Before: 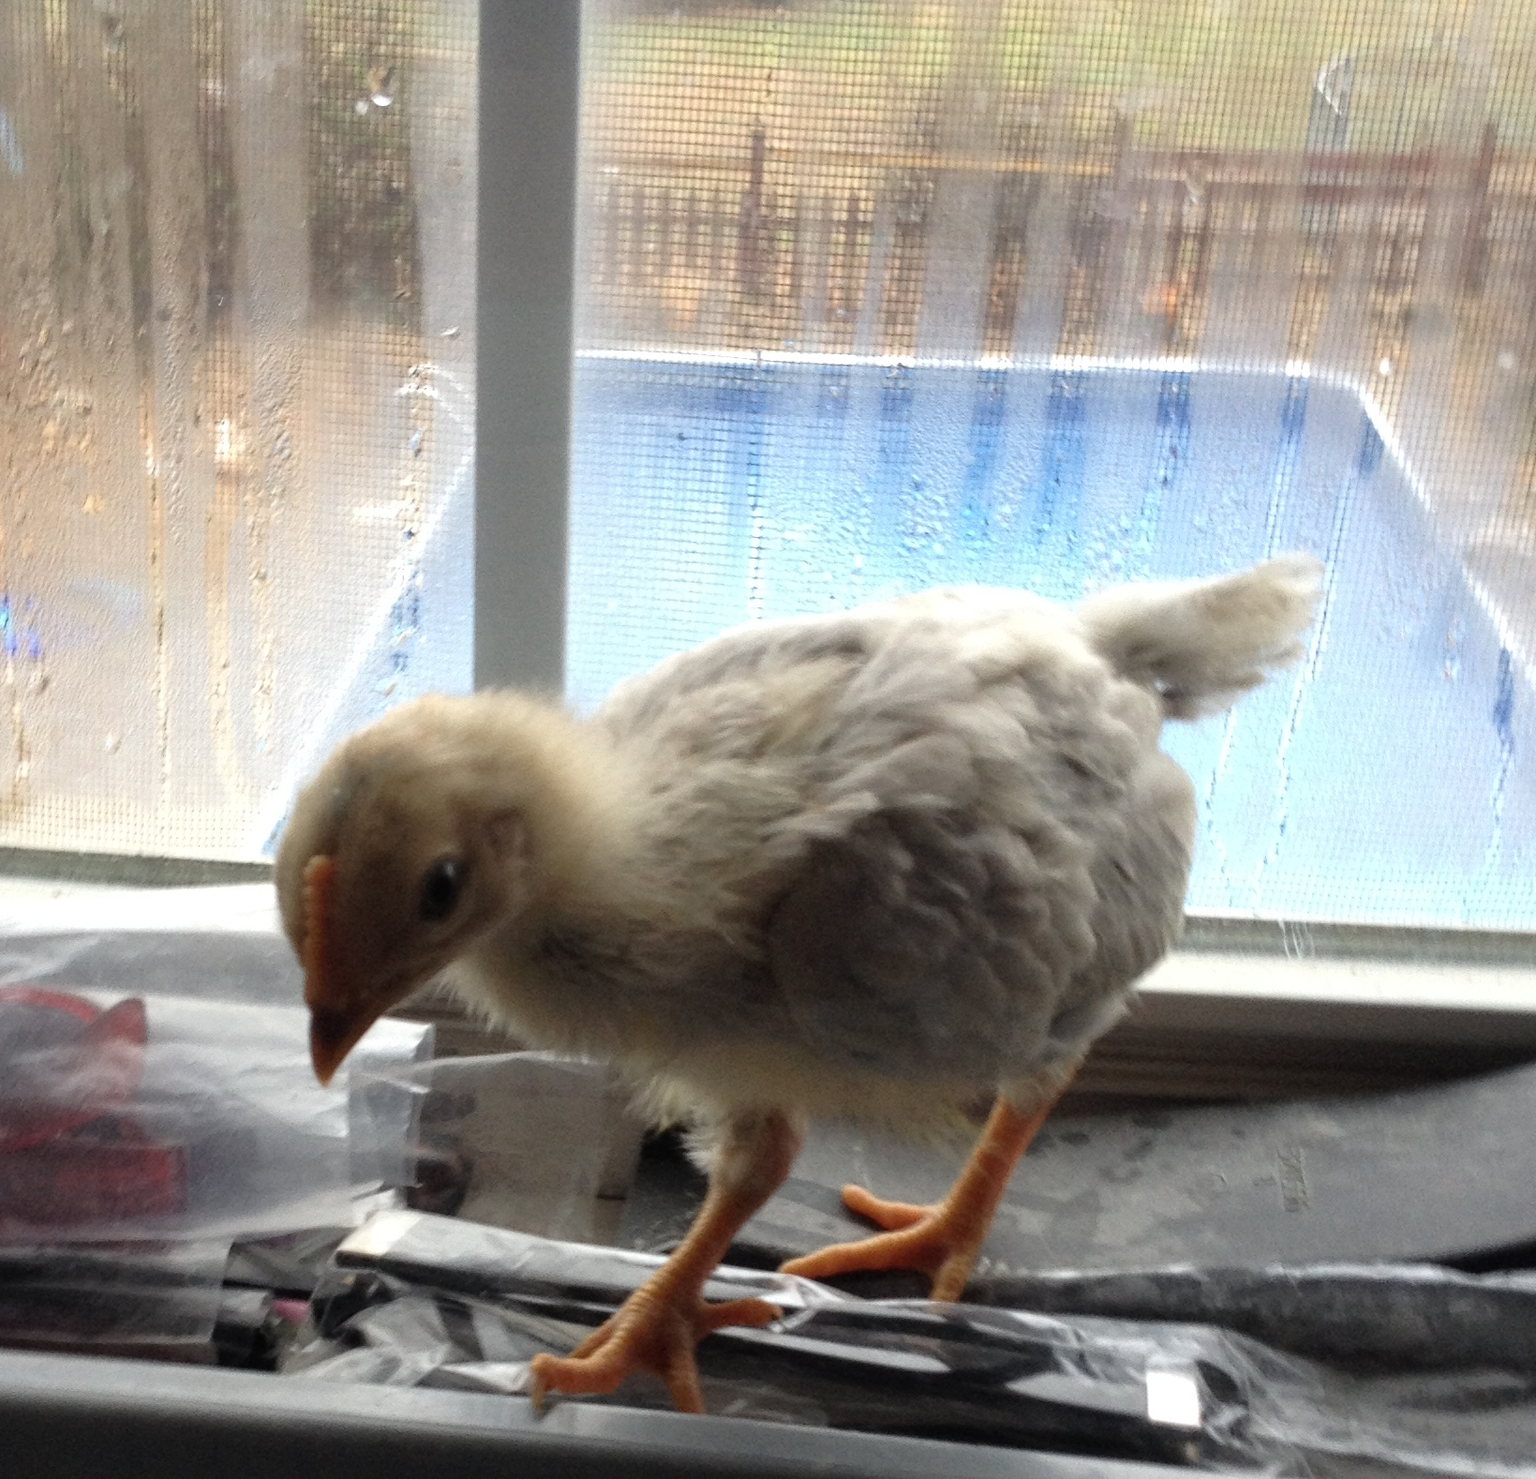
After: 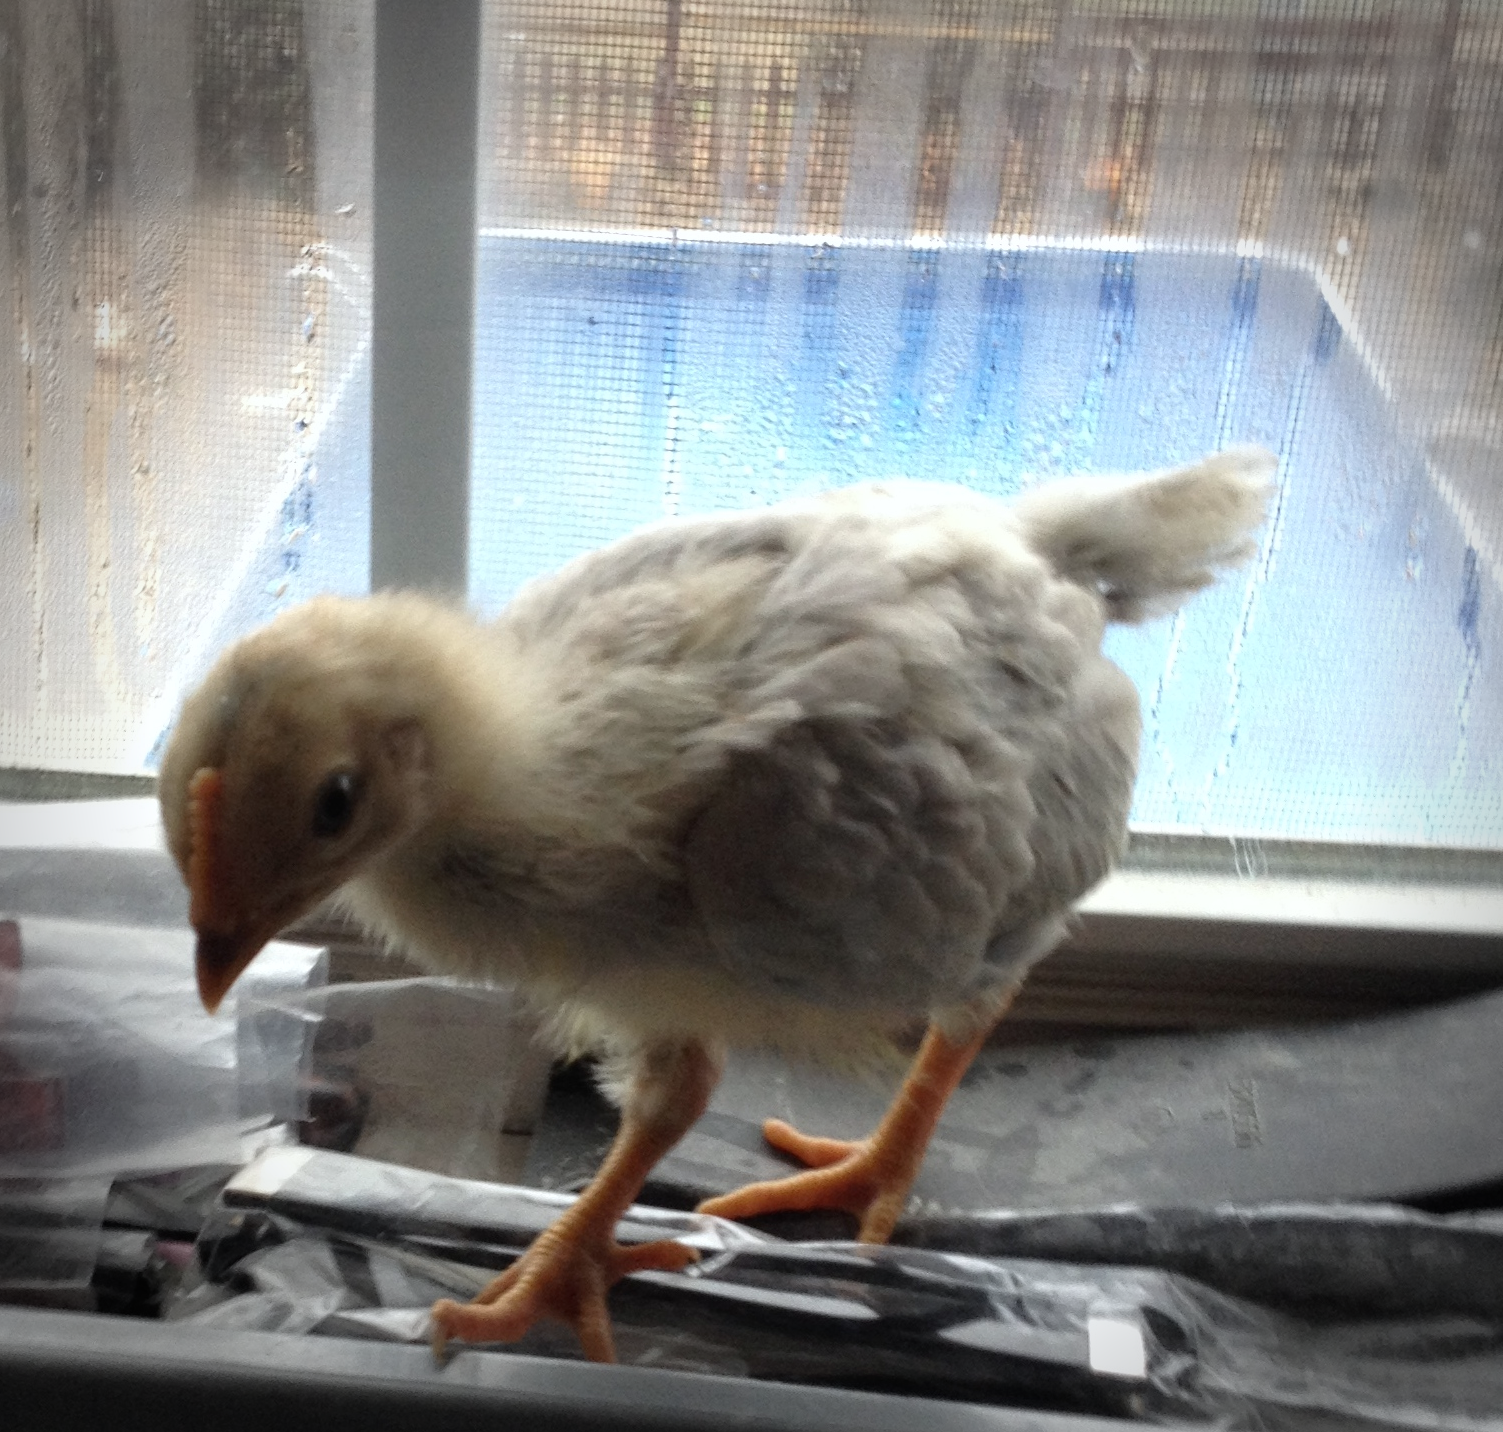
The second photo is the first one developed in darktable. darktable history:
tone equalizer: on, module defaults
white balance: red 0.986, blue 1.01
vignetting: fall-off radius 31.48%, brightness -0.472
crop and rotate: left 8.262%, top 9.226%
